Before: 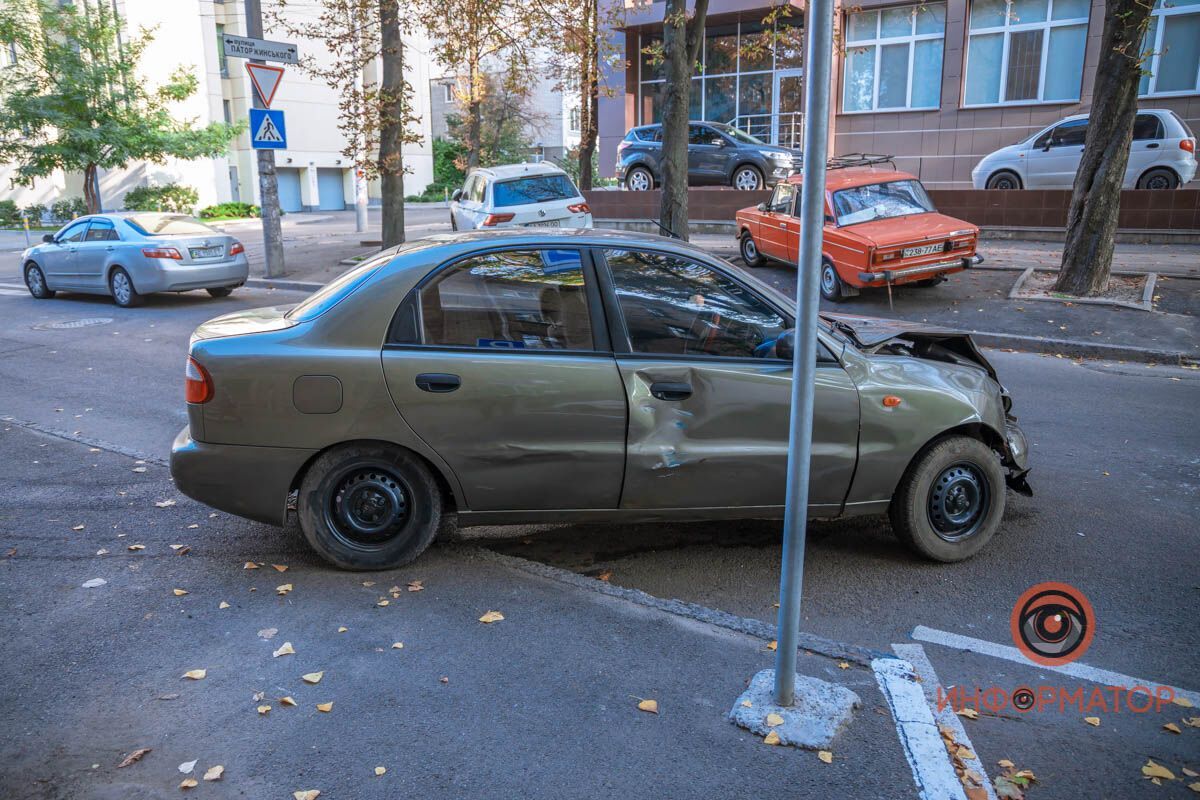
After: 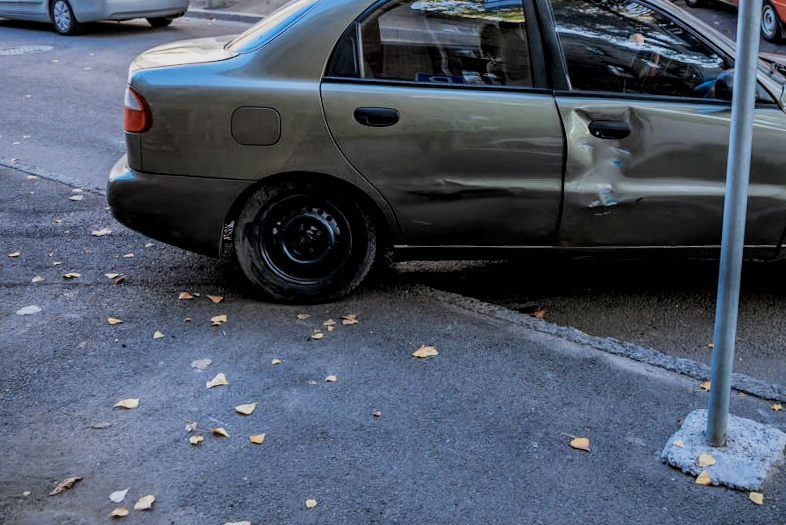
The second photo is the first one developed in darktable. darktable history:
crop and rotate: angle -1.1°, left 3.911%, top 32.414%, right 28.687%
local contrast: mode bilateral grid, contrast 21, coarseness 49, detail 132%, midtone range 0.2
filmic rgb: black relative exposure -5.07 EV, white relative exposure 3.99 EV, hardness 2.88, contrast 1.202, highlights saturation mix -28.64%
